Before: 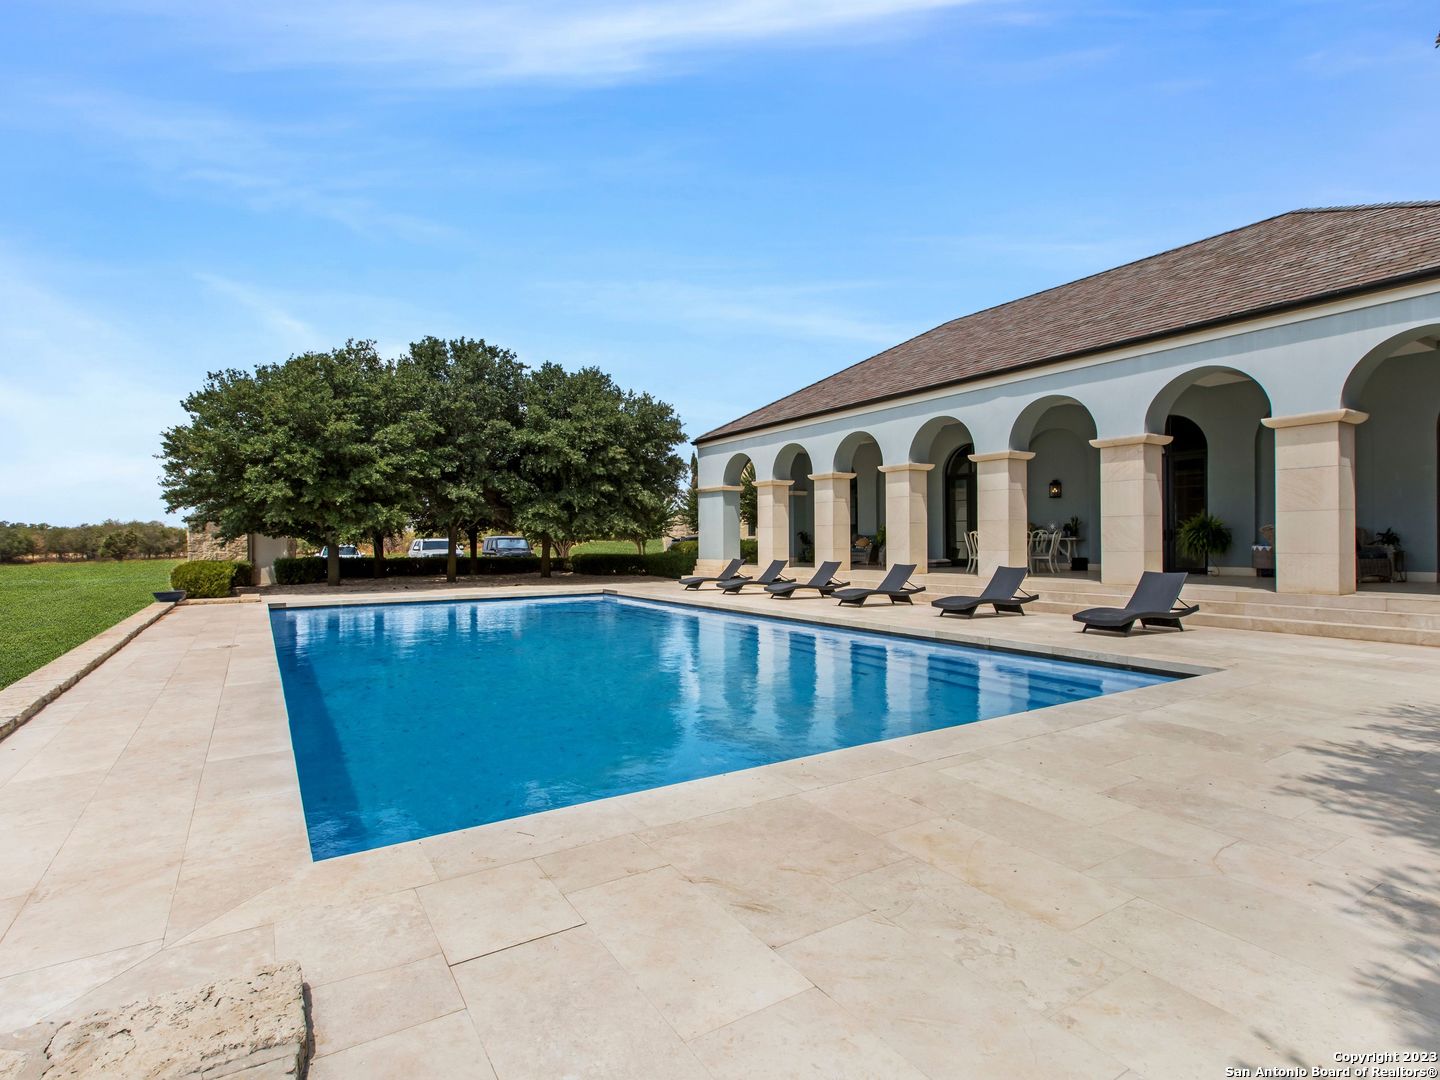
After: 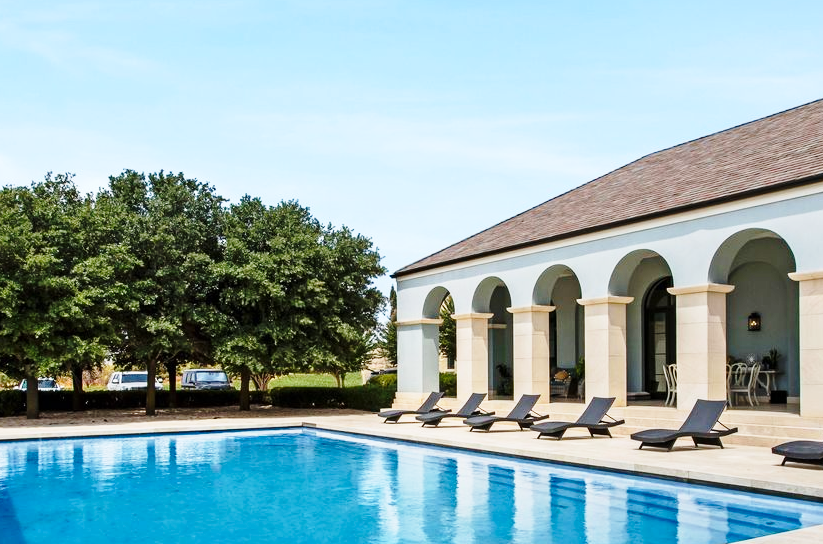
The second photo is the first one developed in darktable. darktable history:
crop: left 20.932%, top 15.471%, right 21.848%, bottom 34.081%
base curve: curves: ch0 [(0, 0) (0.028, 0.03) (0.121, 0.232) (0.46, 0.748) (0.859, 0.968) (1, 1)], preserve colors none
